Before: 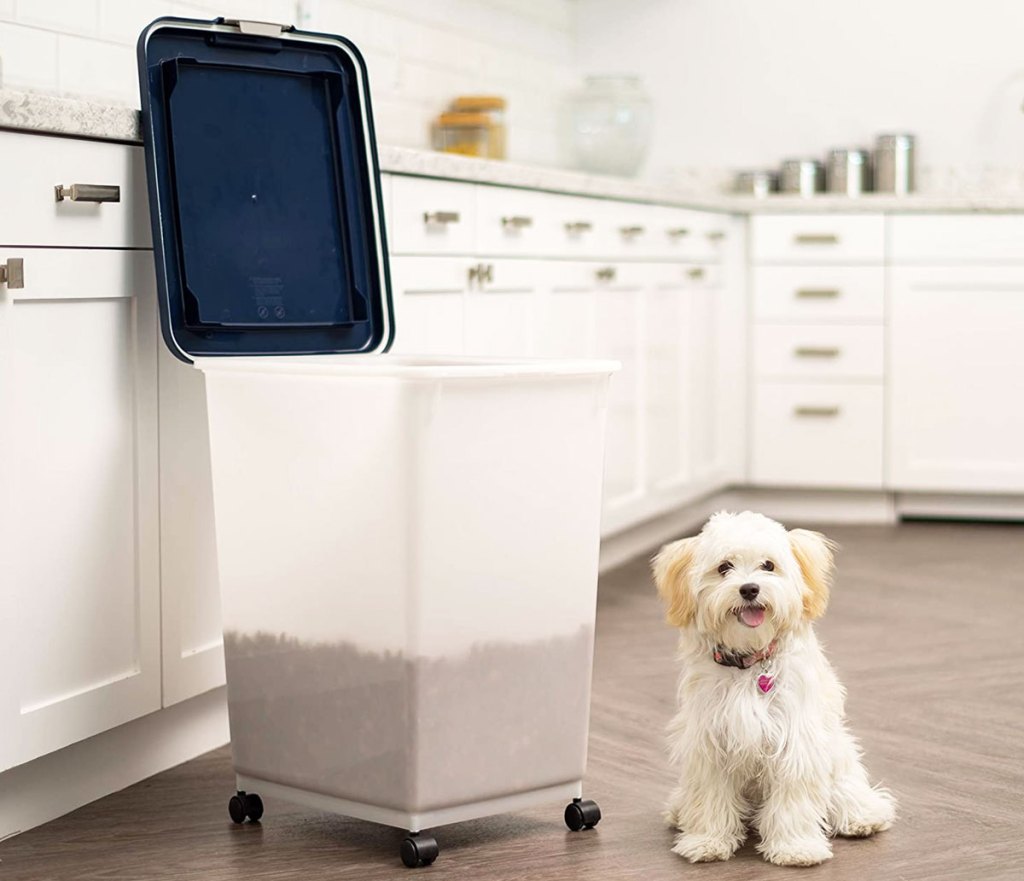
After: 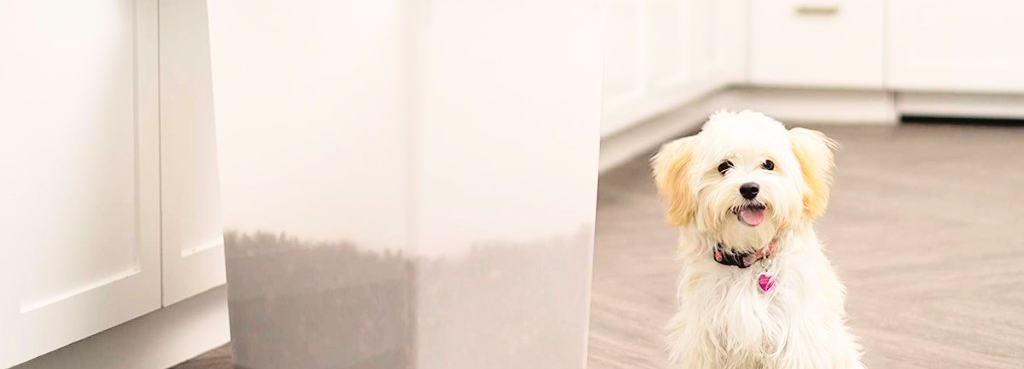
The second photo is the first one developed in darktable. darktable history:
tone curve: curves: ch0 [(0, 0) (0.003, 0.03) (0.011, 0.03) (0.025, 0.033) (0.044, 0.035) (0.069, 0.04) (0.1, 0.046) (0.136, 0.052) (0.177, 0.08) (0.224, 0.121) (0.277, 0.225) (0.335, 0.343) (0.399, 0.456) (0.468, 0.555) (0.543, 0.647) (0.623, 0.732) (0.709, 0.808) (0.801, 0.886) (0.898, 0.947) (1, 1)], color space Lab, linked channels, preserve colors none
crop: top 45.539%, bottom 12.292%
